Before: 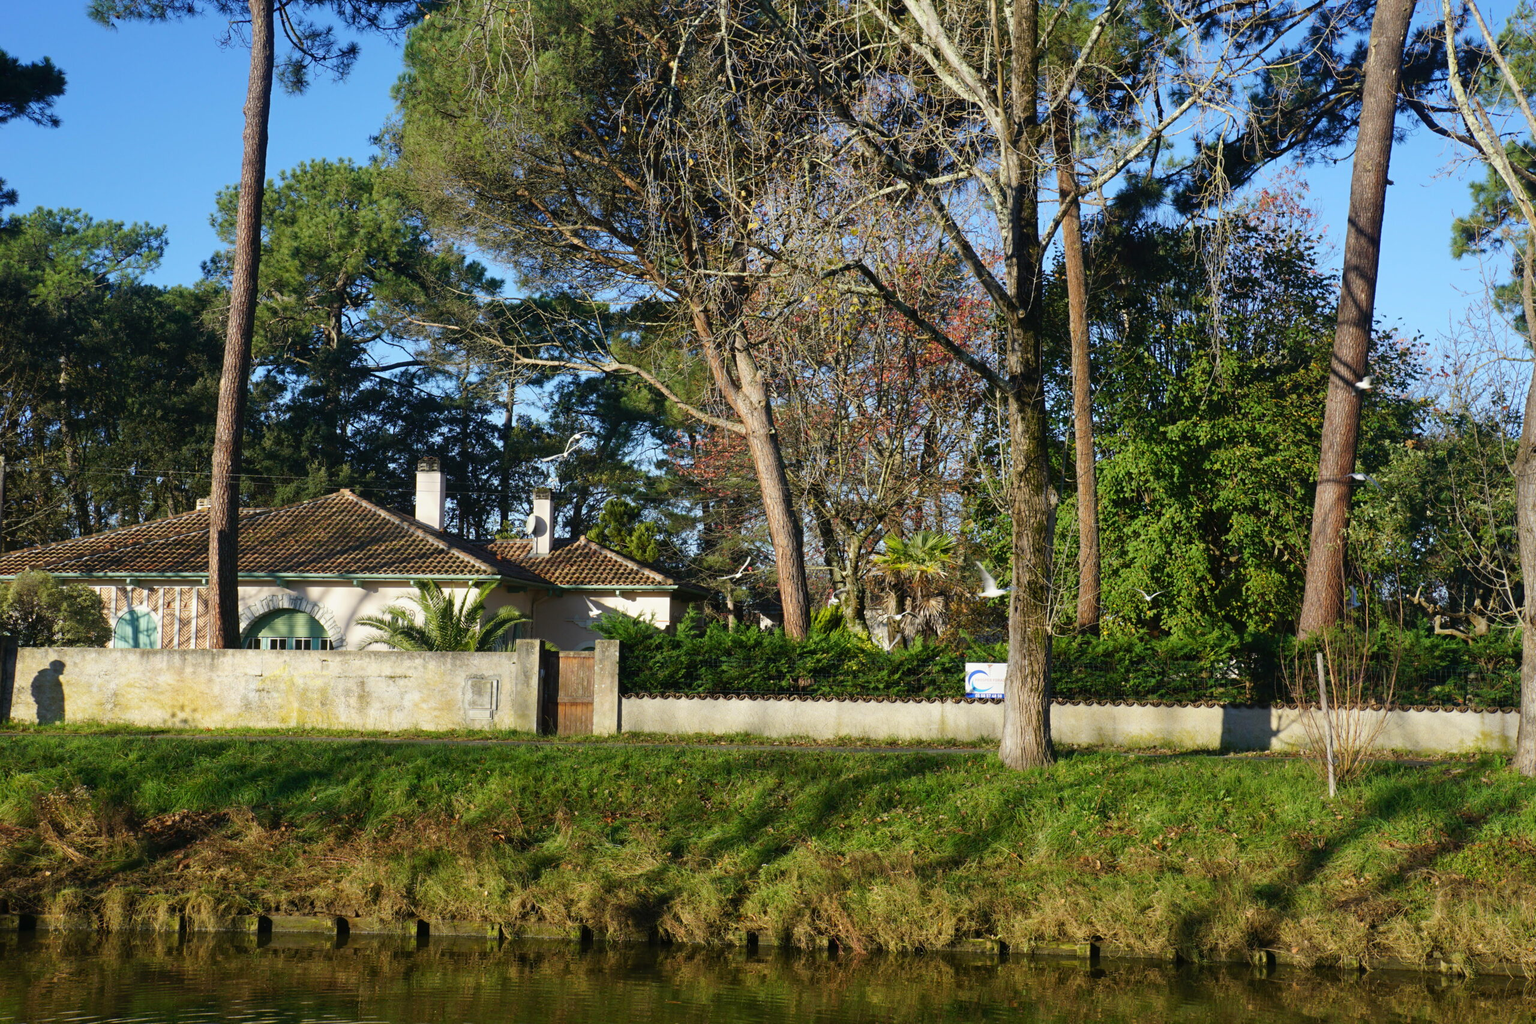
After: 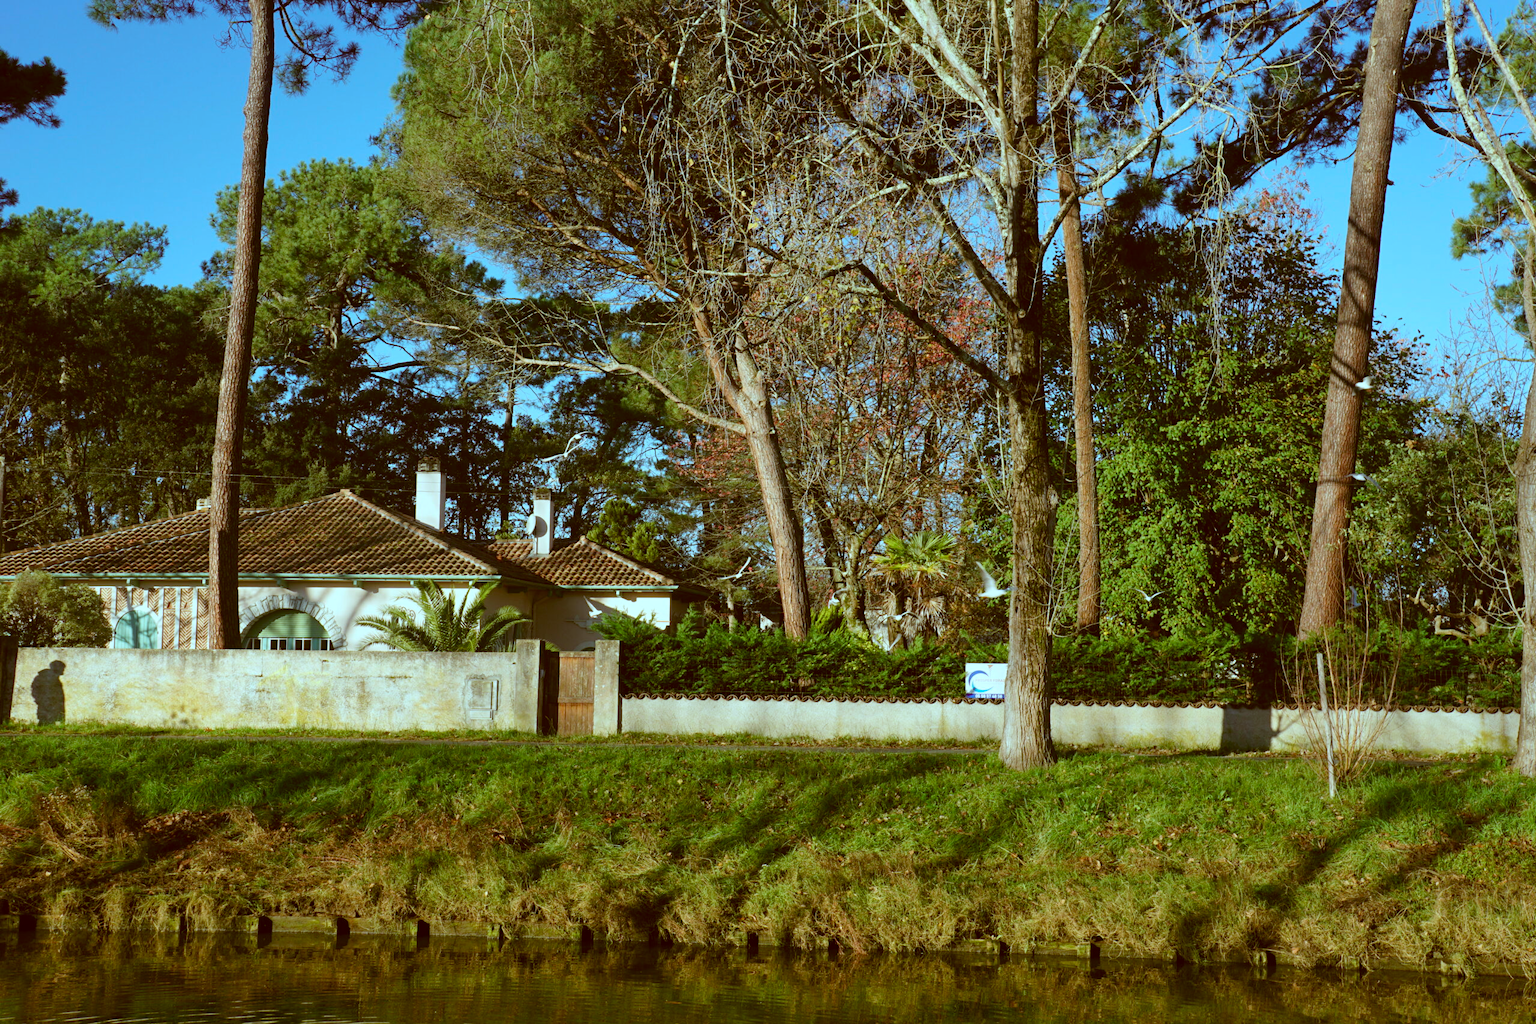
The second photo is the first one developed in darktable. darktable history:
color correction: highlights a* -14.62, highlights b* -16.22, shadows a* 10.12, shadows b* 29.4
tone equalizer: on, module defaults
